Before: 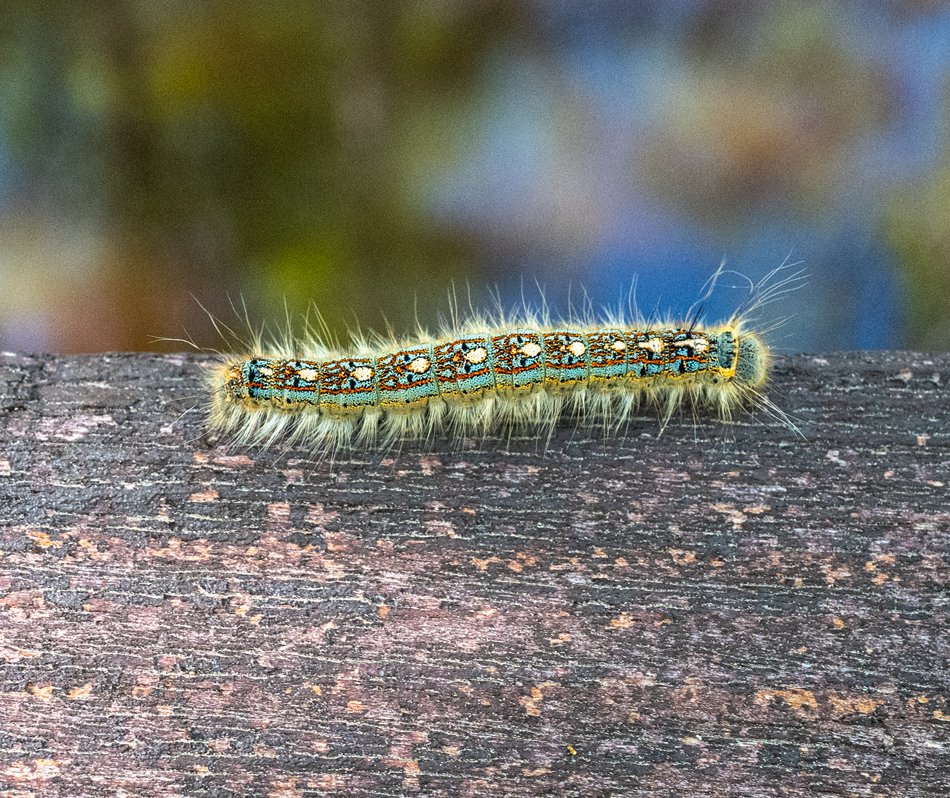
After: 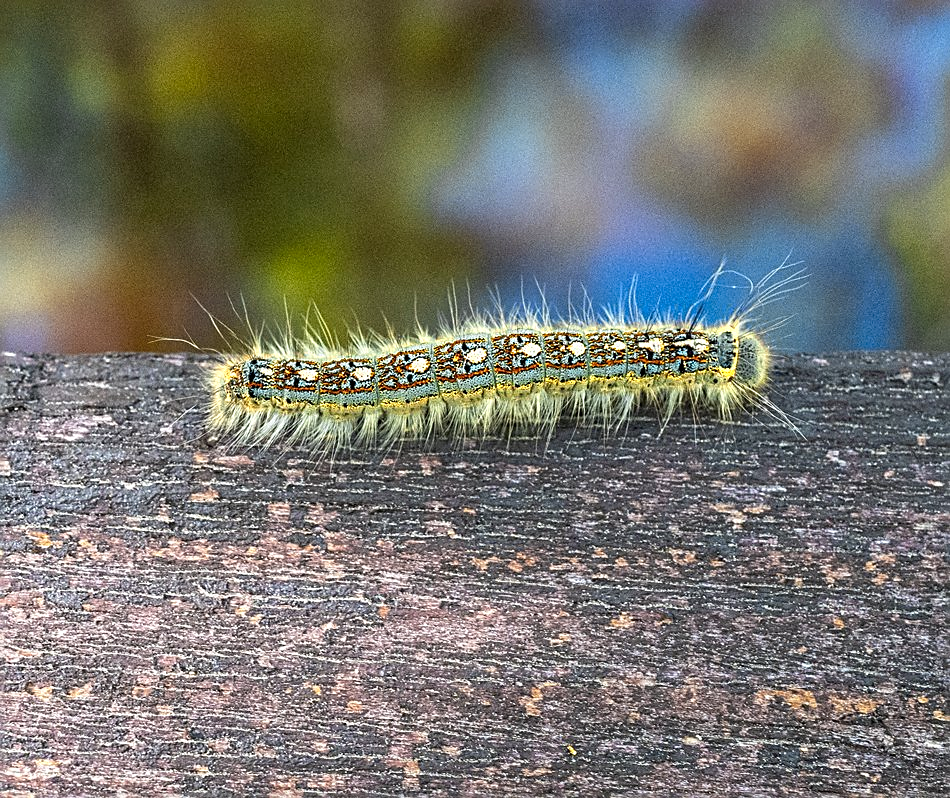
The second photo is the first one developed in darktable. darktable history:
white balance: emerald 1
sharpen: on, module defaults
color zones: curves: ch0 [(0, 0.485) (0.178, 0.476) (0.261, 0.623) (0.411, 0.403) (0.708, 0.603) (0.934, 0.412)]; ch1 [(0.003, 0.485) (0.149, 0.496) (0.229, 0.584) (0.326, 0.551) (0.484, 0.262) (0.757, 0.643)]
